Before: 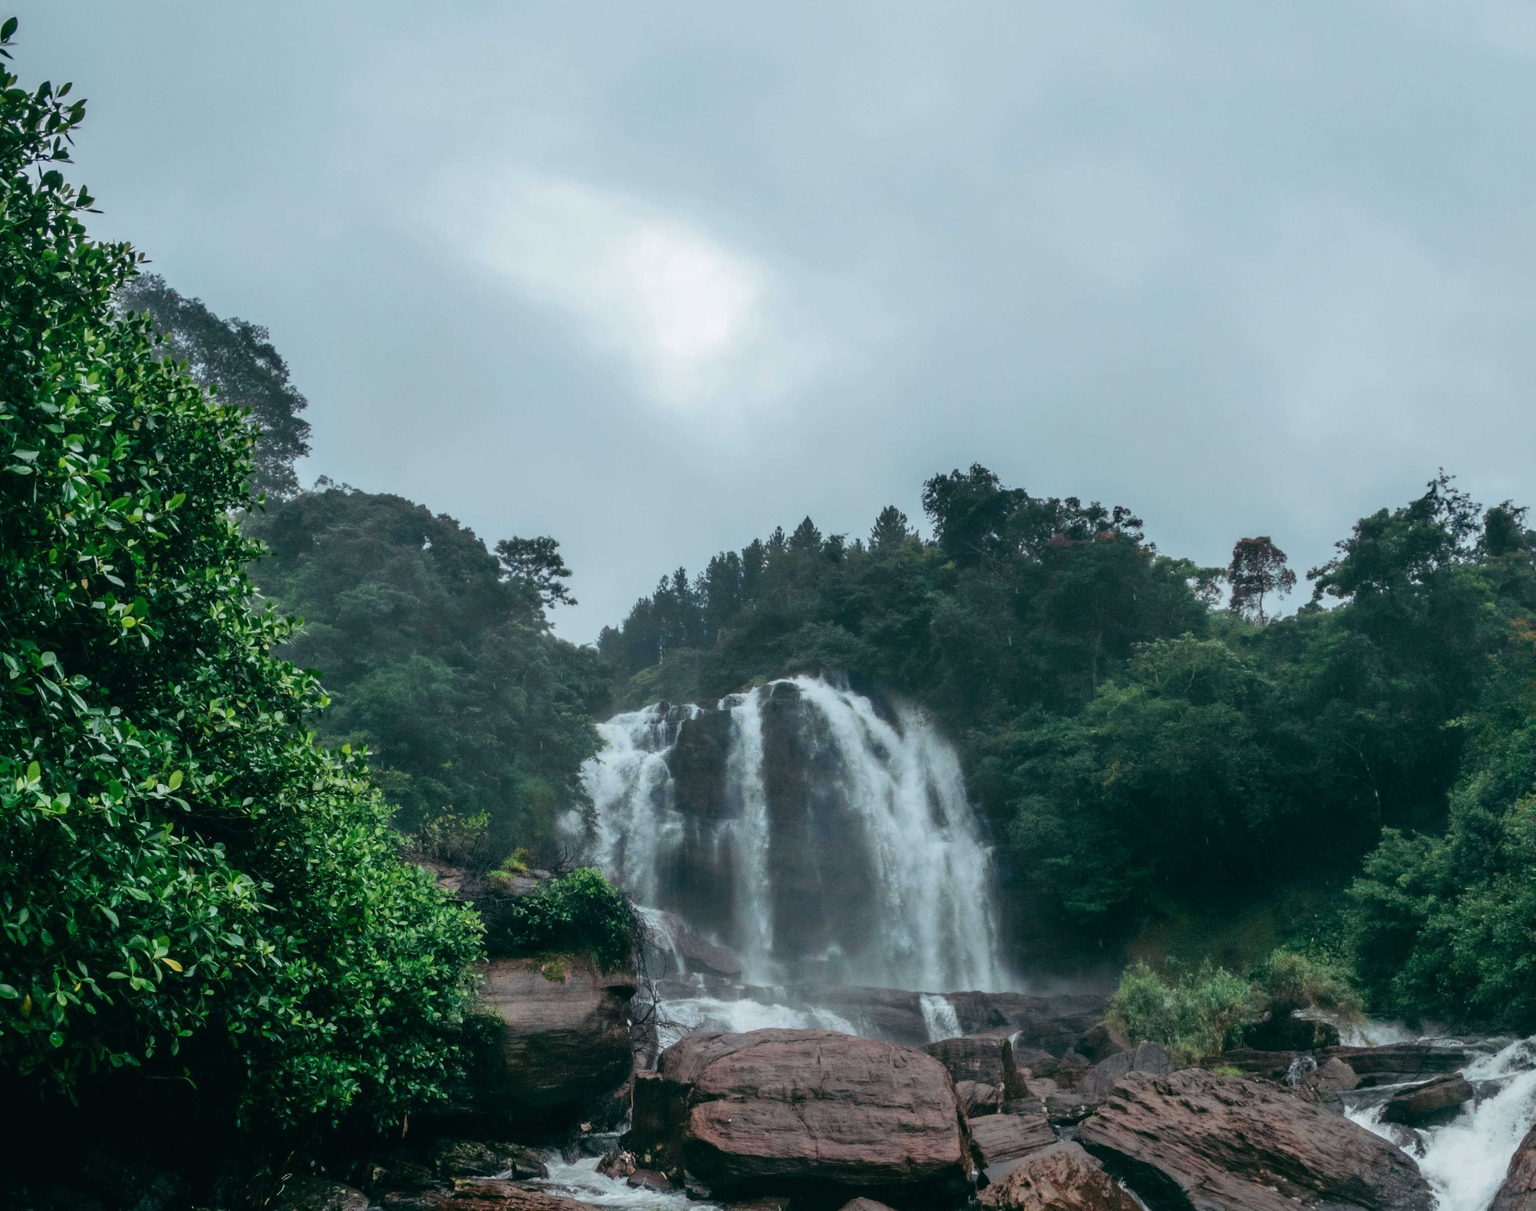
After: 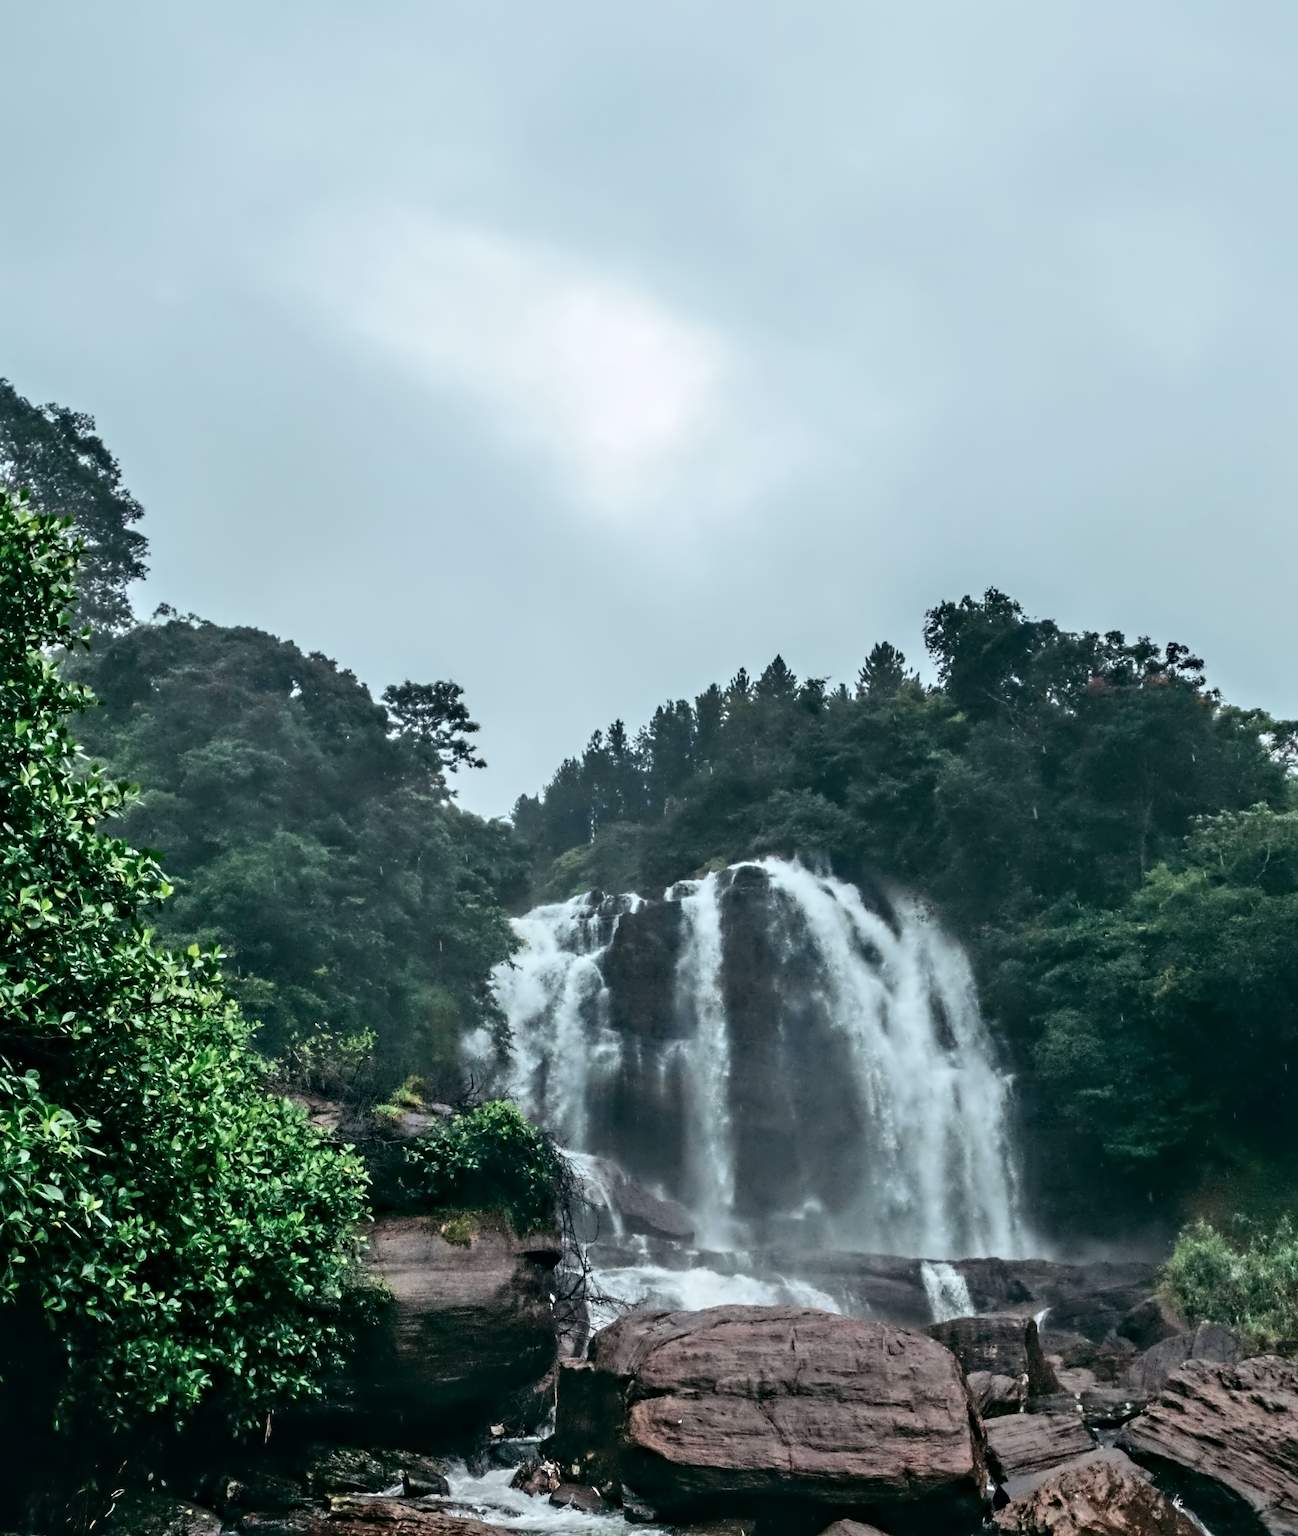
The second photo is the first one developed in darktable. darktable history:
contrast equalizer: octaves 7, y [[0.5, 0.542, 0.583, 0.625, 0.667, 0.708], [0.5 ×6], [0.5 ×6], [0, 0.033, 0.067, 0.1, 0.133, 0.167], [0, 0.05, 0.1, 0.15, 0.2, 0.25]]
crop and rotate: left 12.648%, right 20.685%
contrast brightness saturation: contrast 0.15, brightness 0.05
